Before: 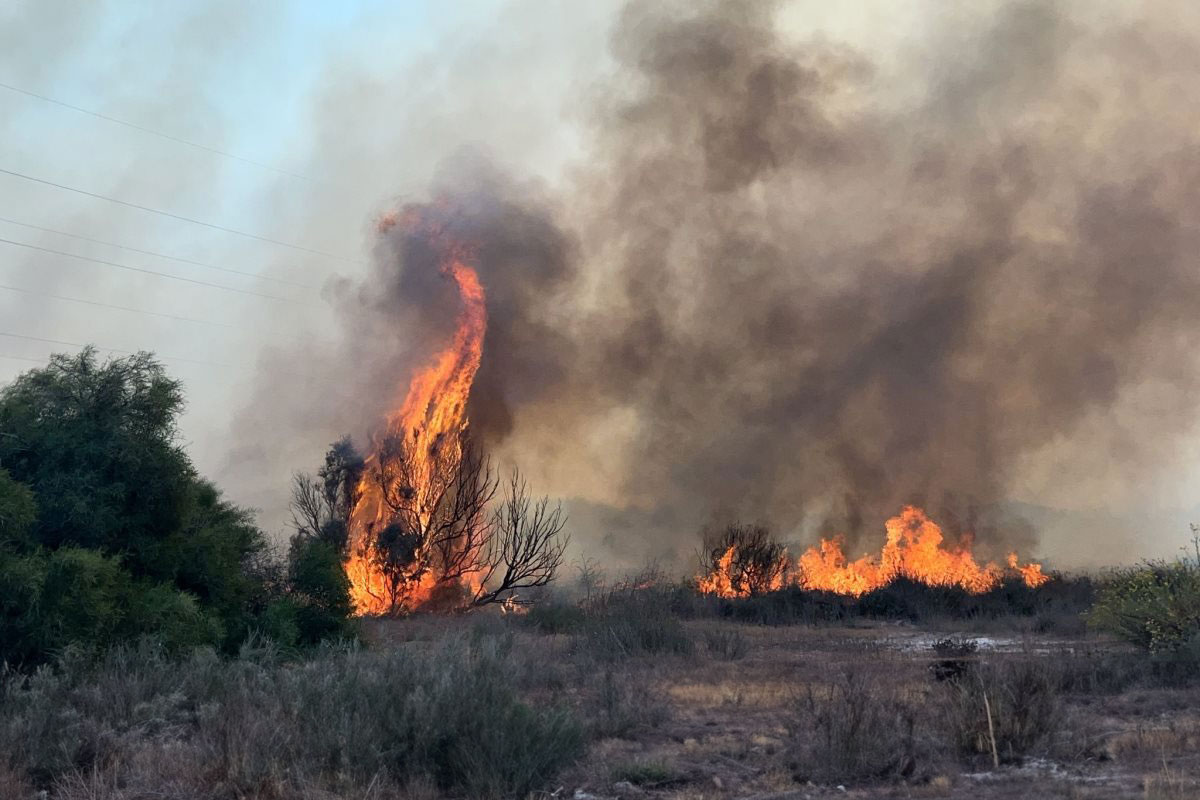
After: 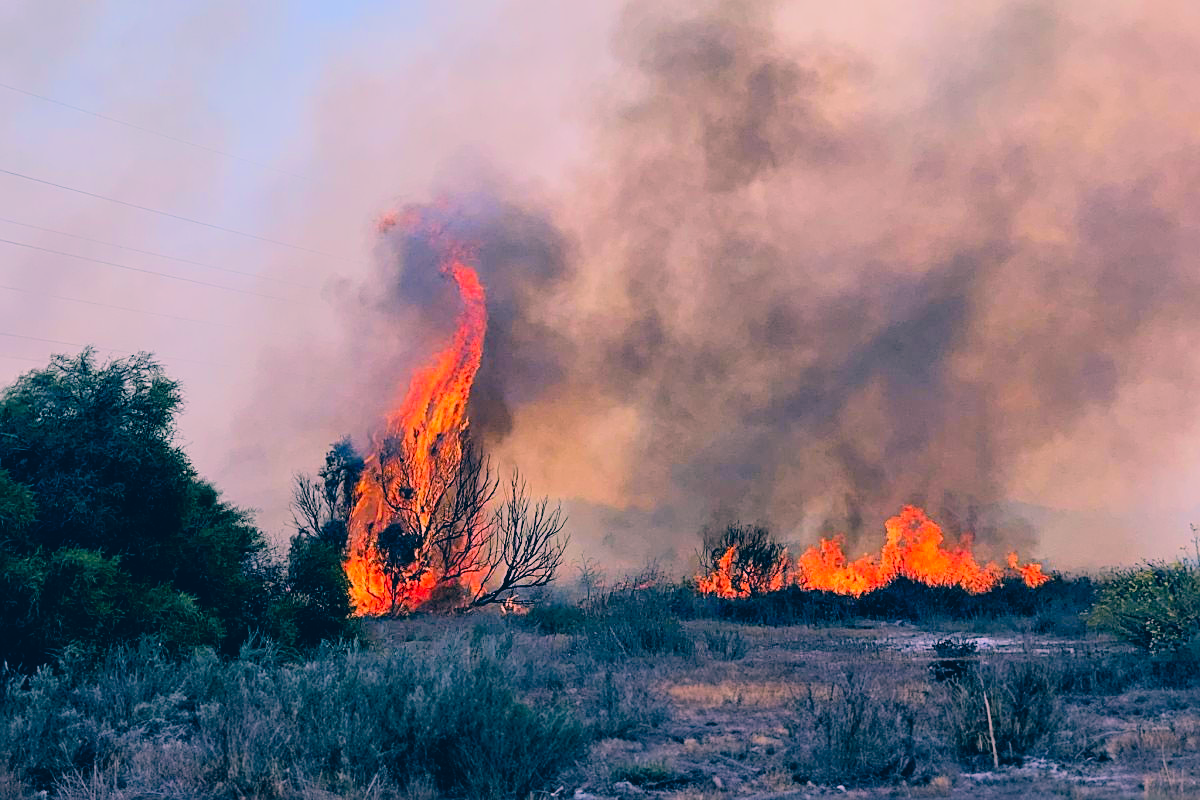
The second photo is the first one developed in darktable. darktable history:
exposure: exposure 0.574 EV, compensate highlight preservation false
filmic rgb: black relative exposure -6.15 EV, white relative exposure 6.96 EV, hardness 2.23, color science v6 (2022)
color correction: highlights a* 17.03, highlights b* 0.205, shadows a* -15.38, shadows b* -14.56, saturation 1.5
sharpen: on, module defaults
